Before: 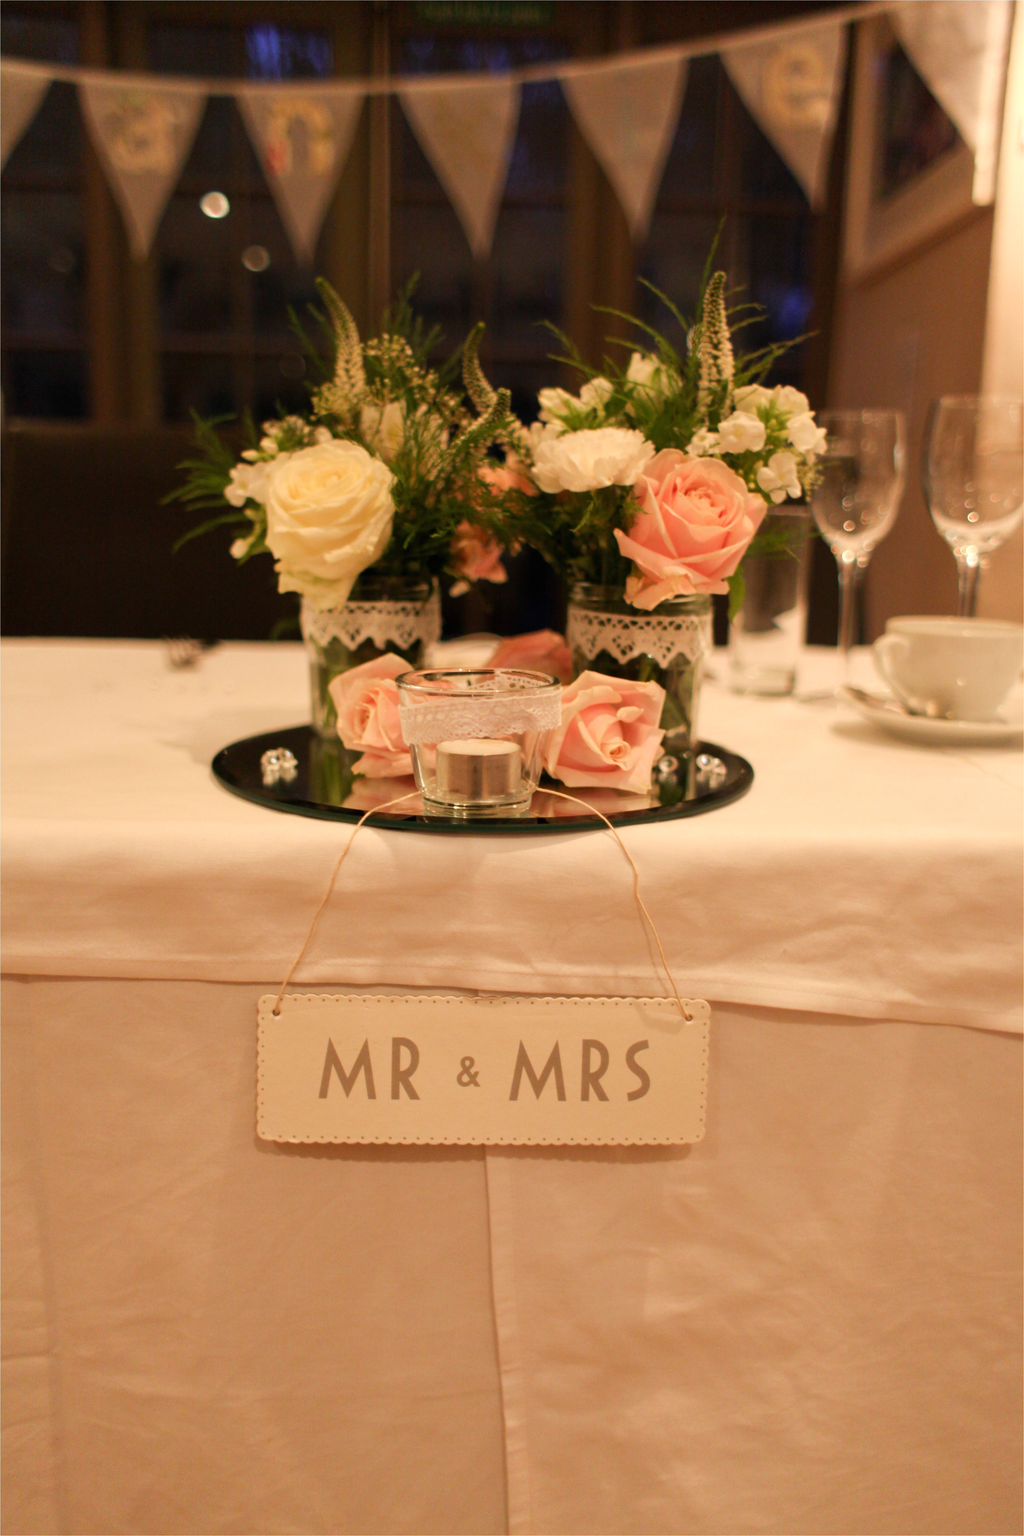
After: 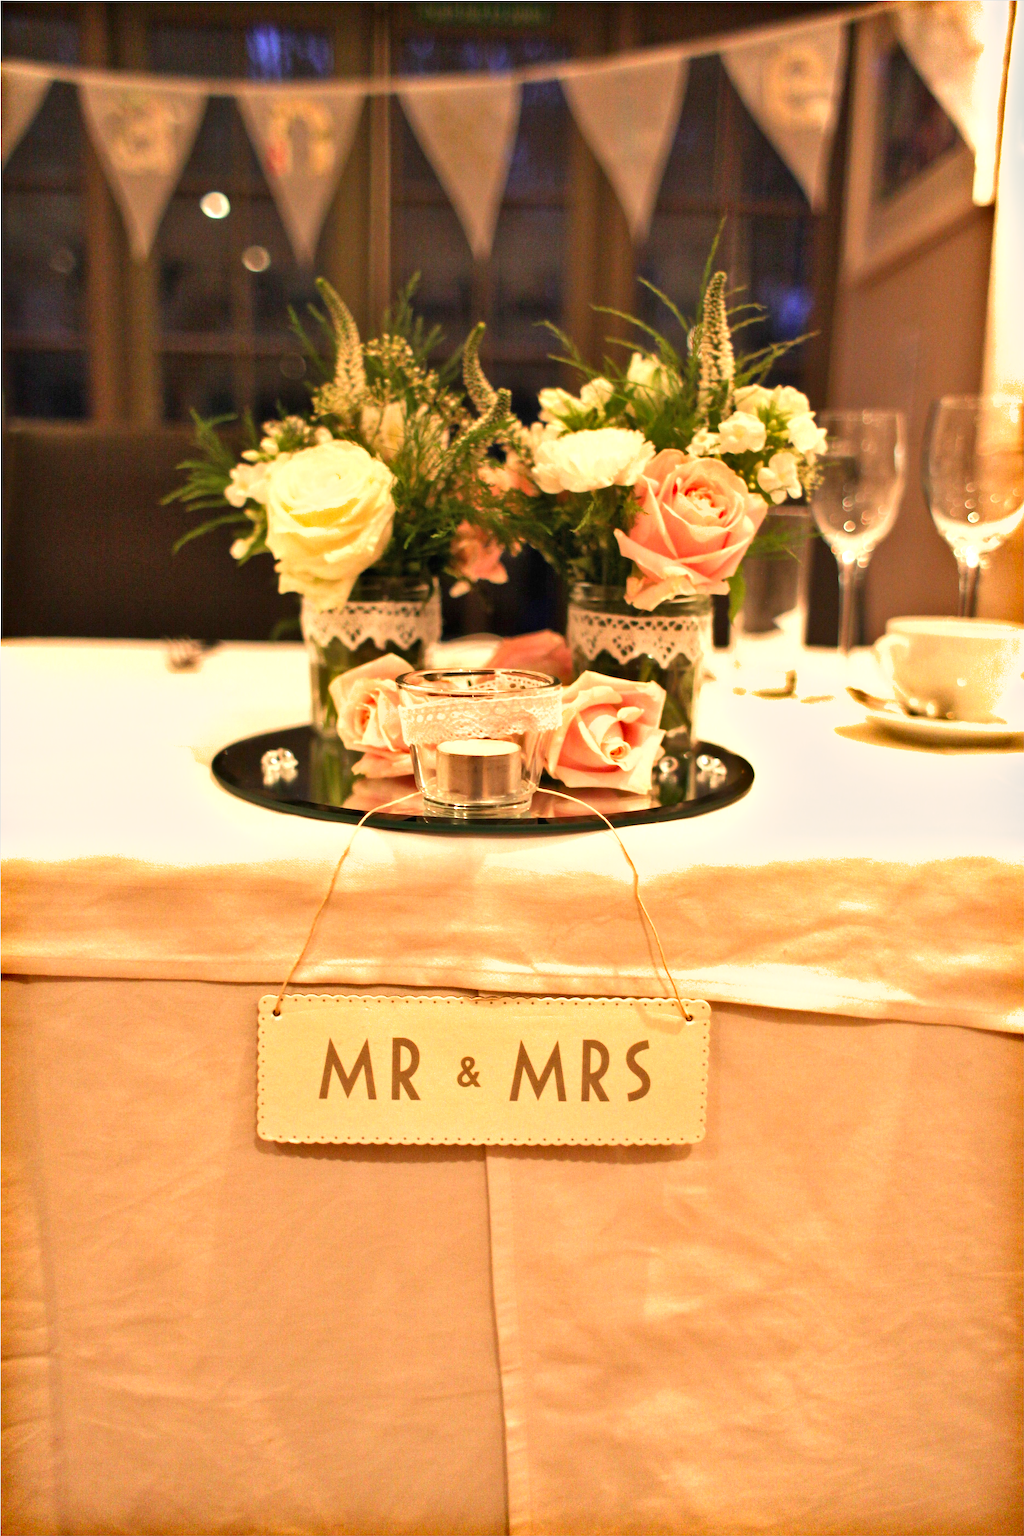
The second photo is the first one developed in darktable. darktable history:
shadows and highlights: soften with gaussian
exposure: exposure 0.996 EV, compensate highlight preservation false
sharpen: amount 0.494
